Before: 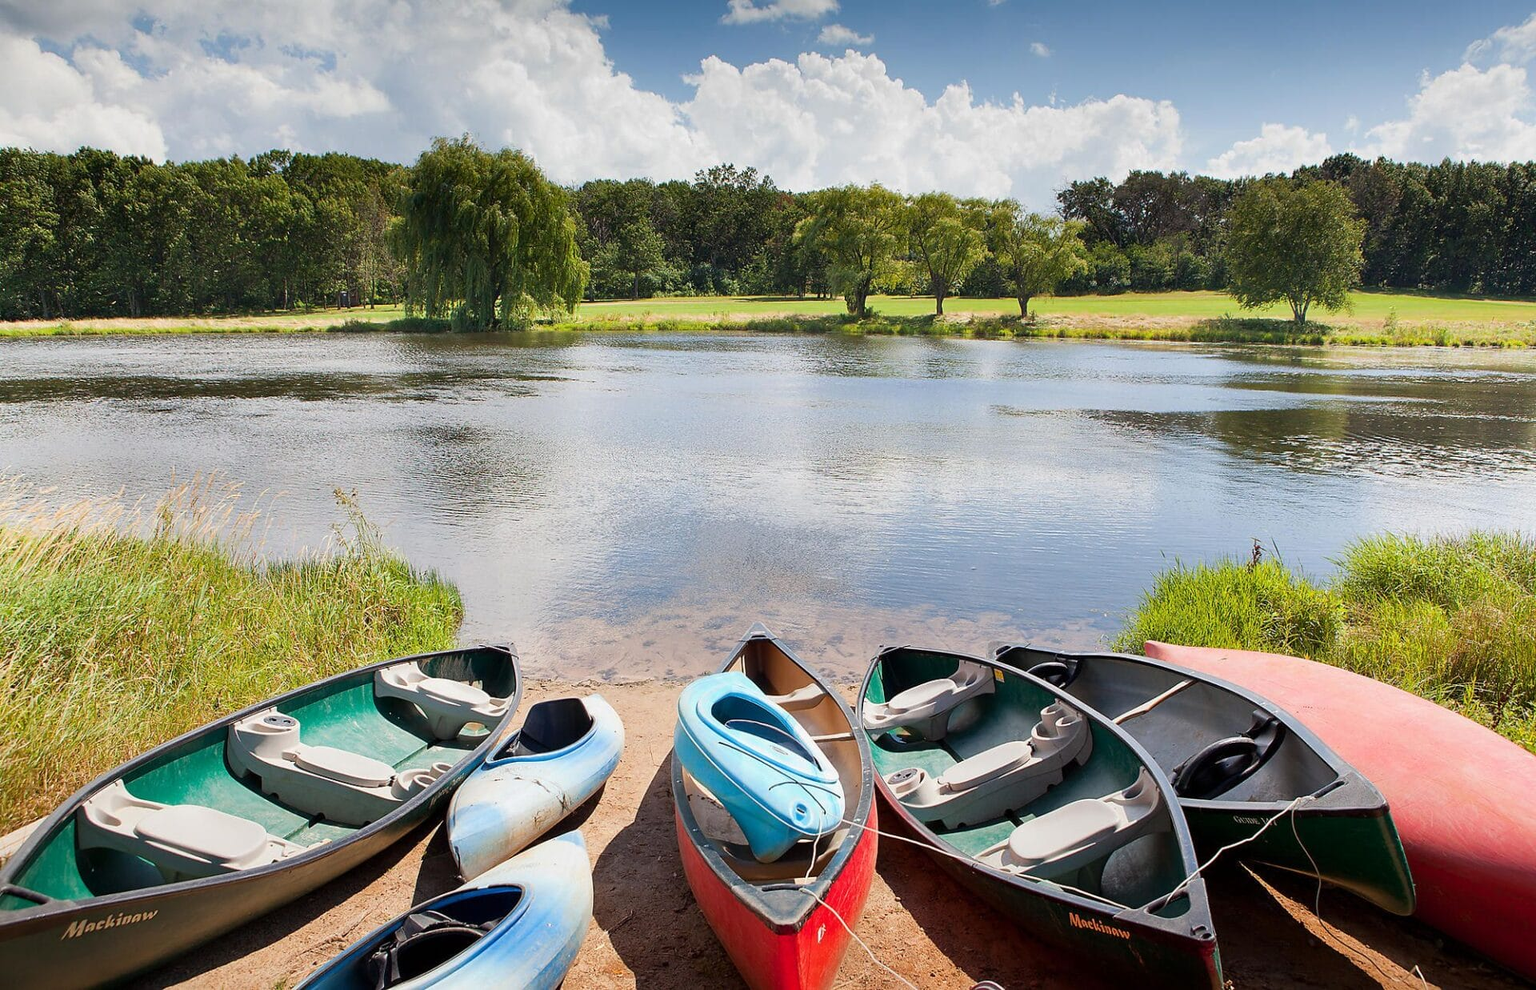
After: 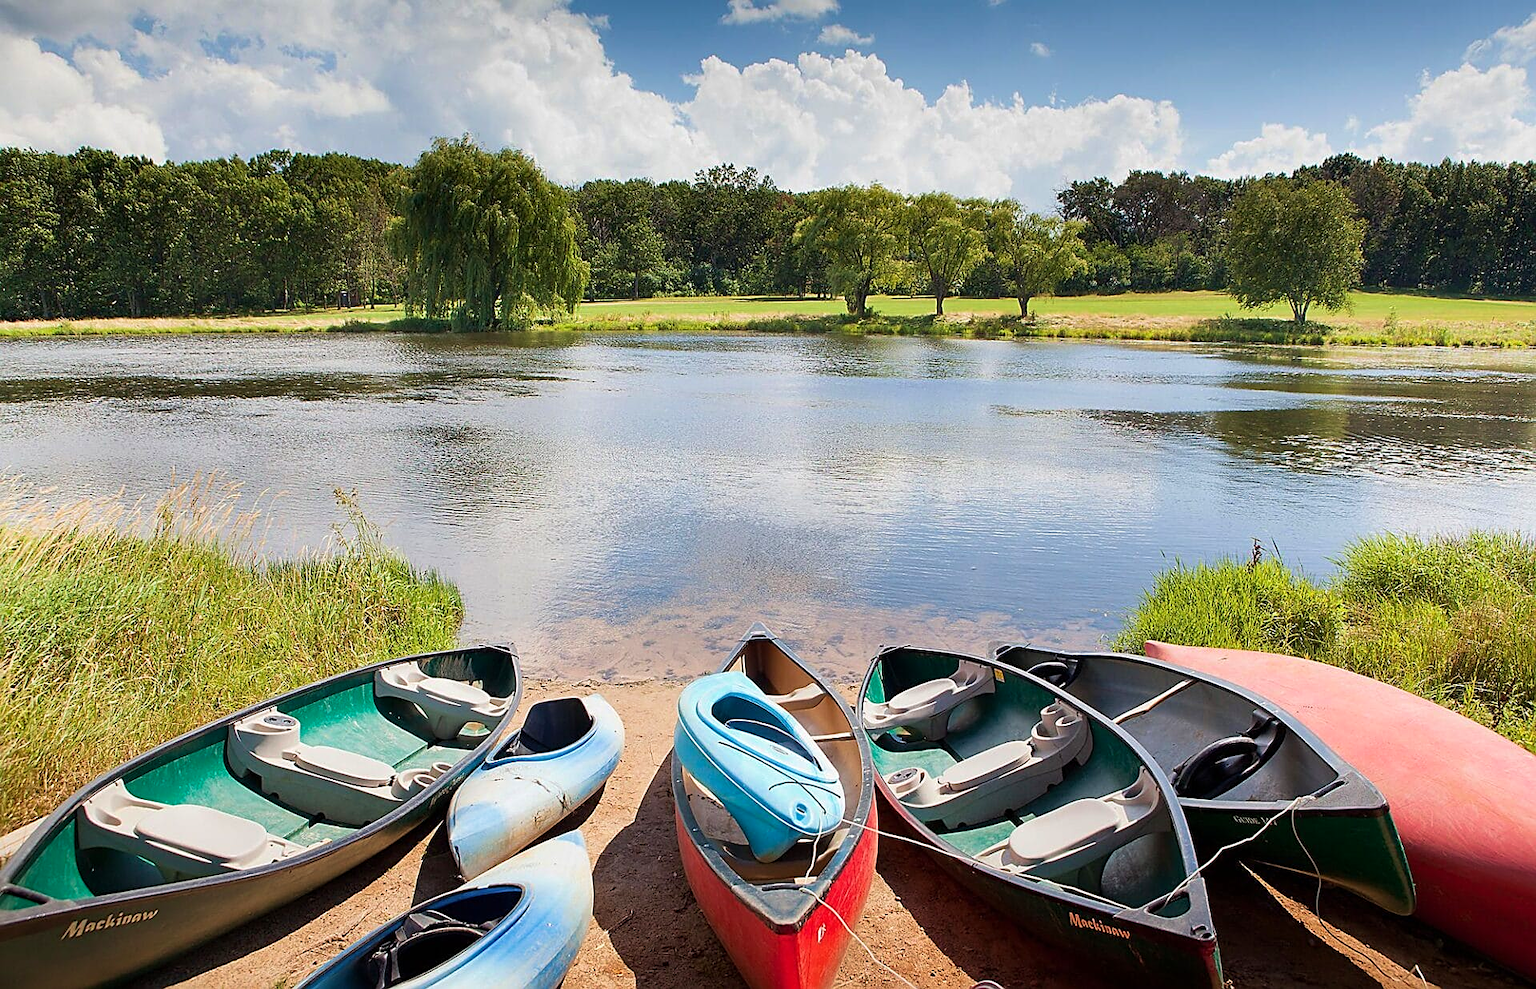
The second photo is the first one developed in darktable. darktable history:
sharpen: amount 0.489
velvia: on, module defaults
